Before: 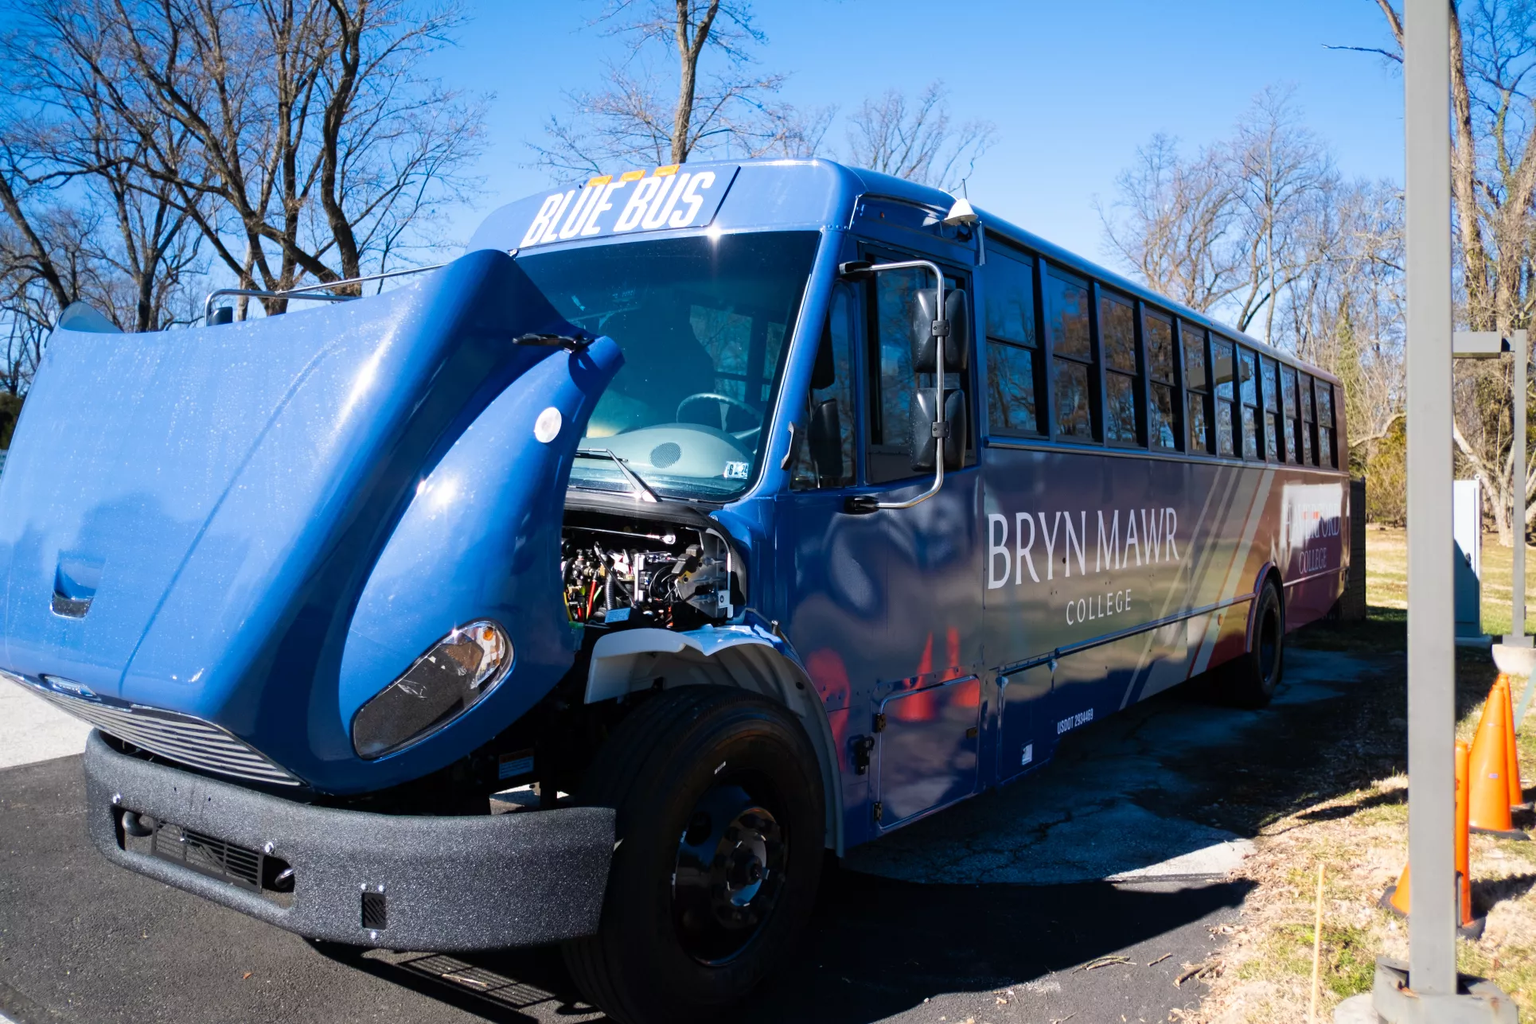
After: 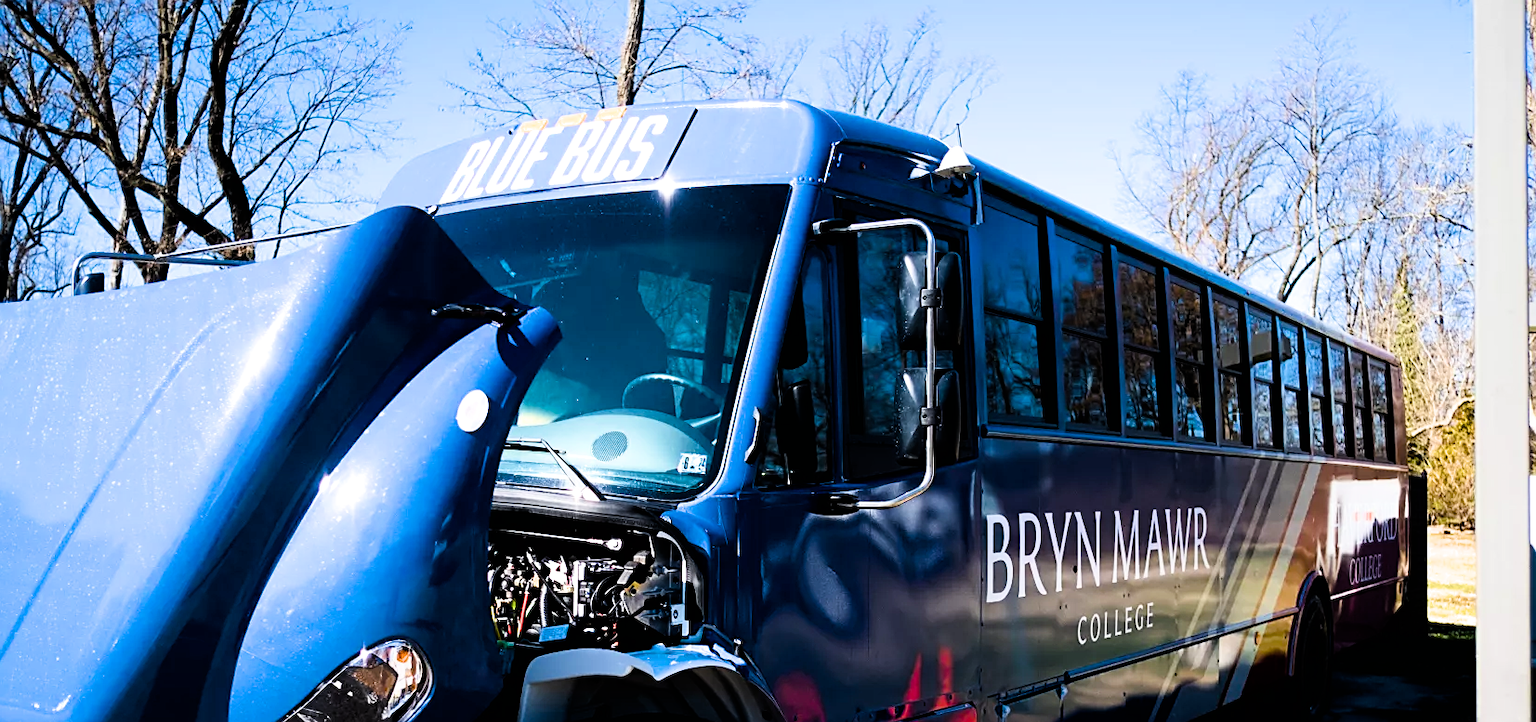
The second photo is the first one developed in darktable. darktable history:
sharpen: on, module defaults
color balance rgb: perceptual saturation grading › mid-tones 6.33%, perceptual saturation grading › shadows 72.44%, perceptual brilliance grading › highlights 11.59%, contrast 5.05%
filmic rgb: black relative exposure -5.42 EV, white relative exposure 2.85 EV, dynamic range scaling -37.73%, hardness 4, contrast 1.605, highlights saturation mix -0.93%
crop and rotate: left 9.345%, top 7.22%, right 4.982%, bottom 32.331%
